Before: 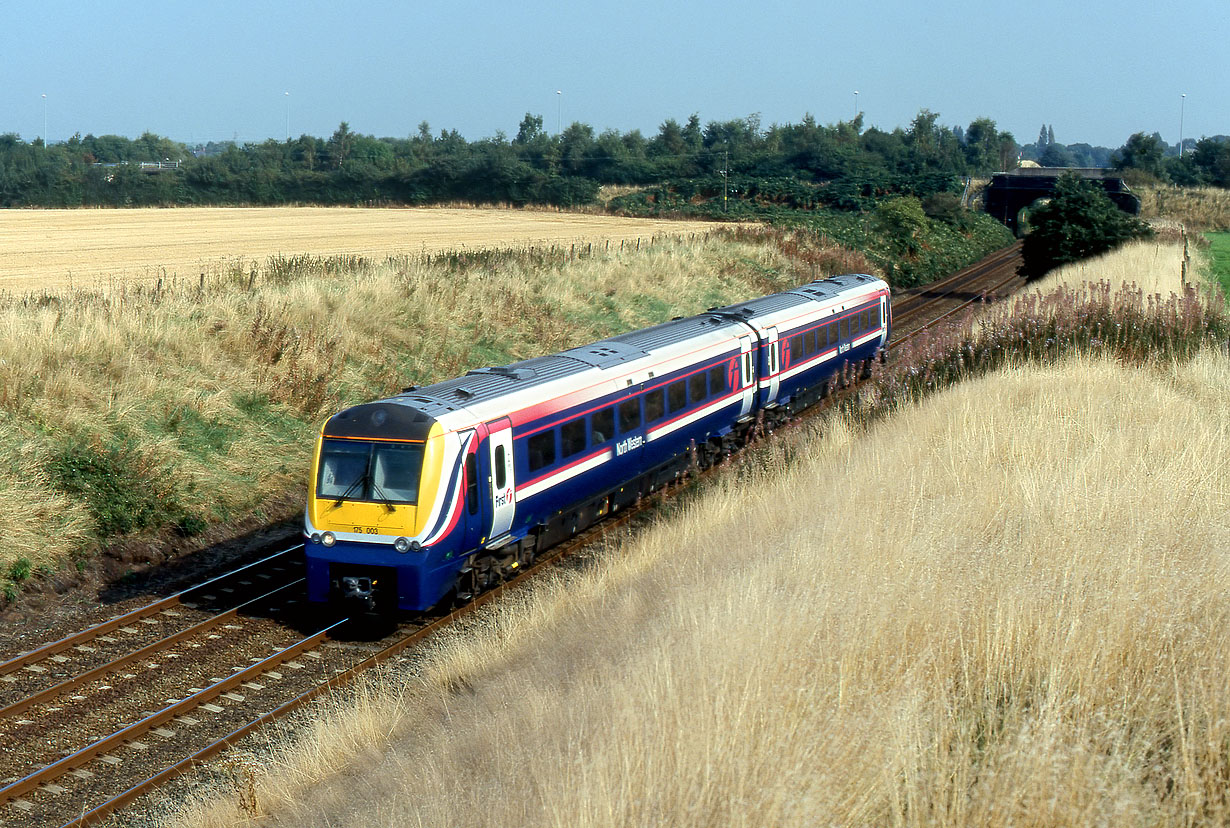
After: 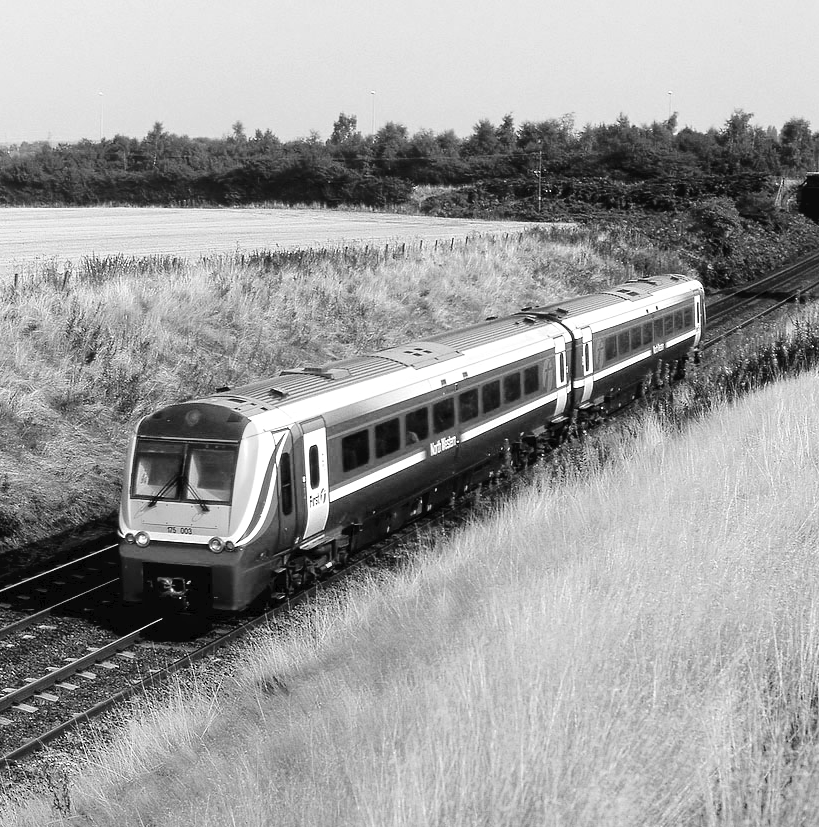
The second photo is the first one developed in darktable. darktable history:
crop and rotate: left 15.219%, right 18.17%
tone curve: curves: ch0 [(0, 0) (0.003, 0.031) (0.011, 0.031) (0.025, 0.03) (0.044, 0.035) (0.069, 0.054) (0.1, 0.081) (0.136, 0.11) (0.177, 0.147) (0.224, 0.209) (0.277, 0.283) (0.335, 0.369) (0.399, 0.44) (0.468, 0.517) (0.543, 0.601) (0.623, 0.684) (0.709, 0.766) (0.801, 0.846) (0.898, 0.927) (1, 1)], color space Lab, independent channels, preserve colors none
exposure: exposure 0.203 EV, compensate highlight preservation false
color calibration: output gray [0.246, 0.254, 0.501, 0], illuminant as shot in camera, x 0.358, y 0.373, temperature 4628.91 K
